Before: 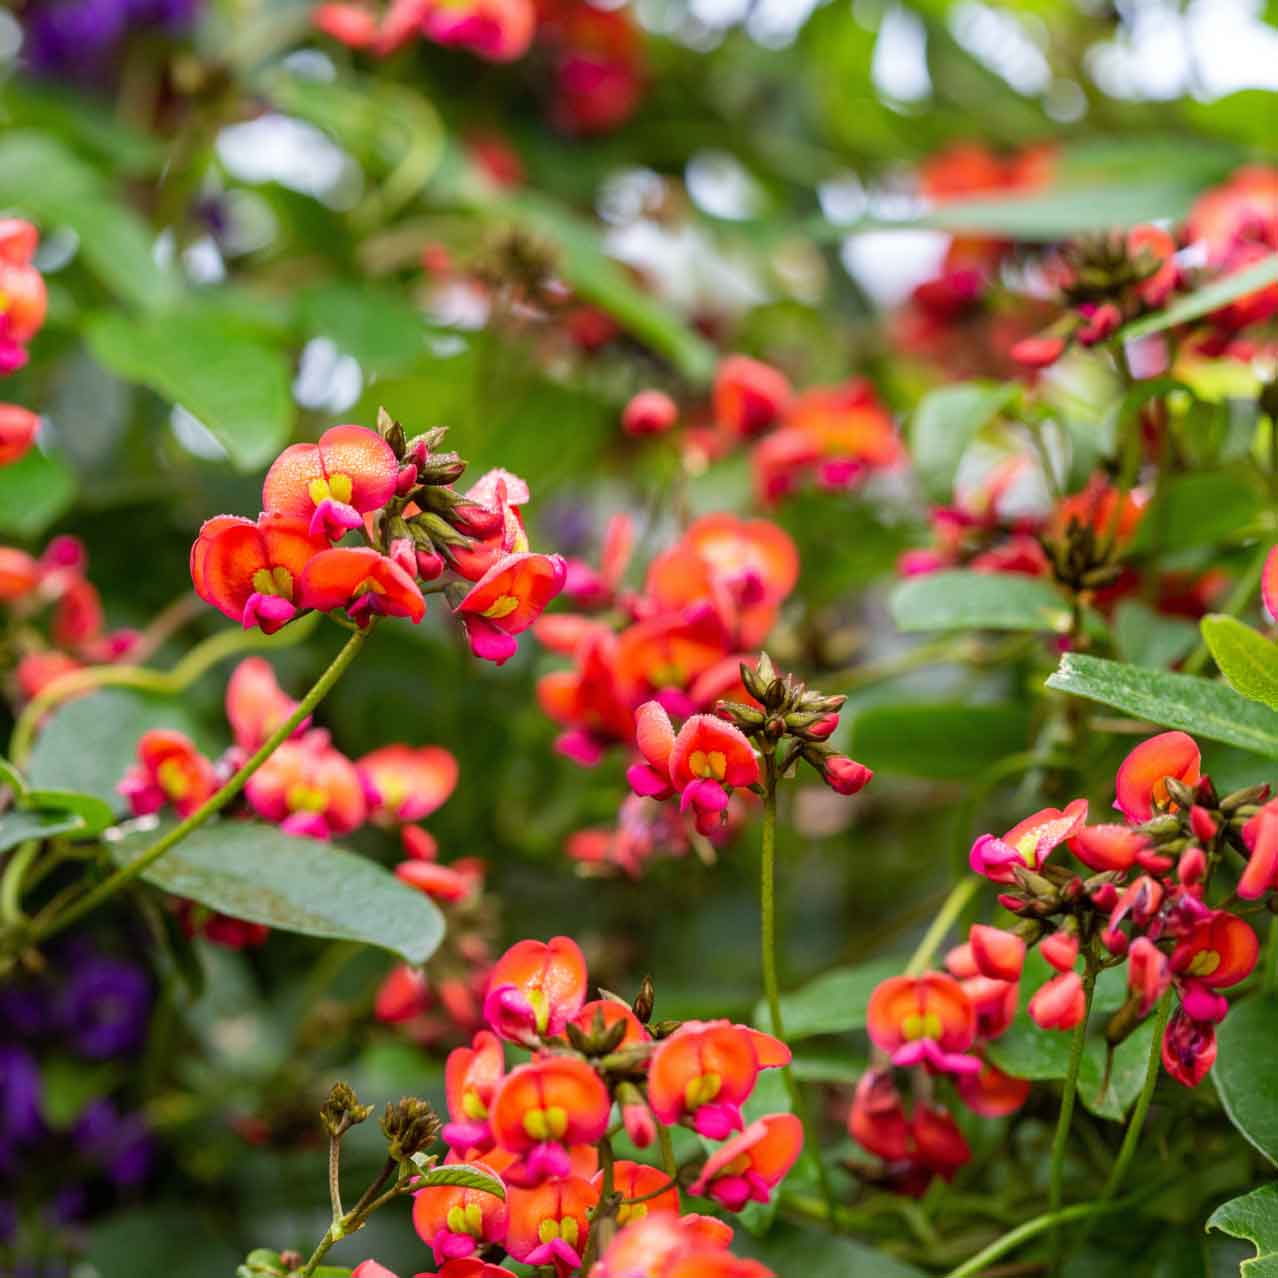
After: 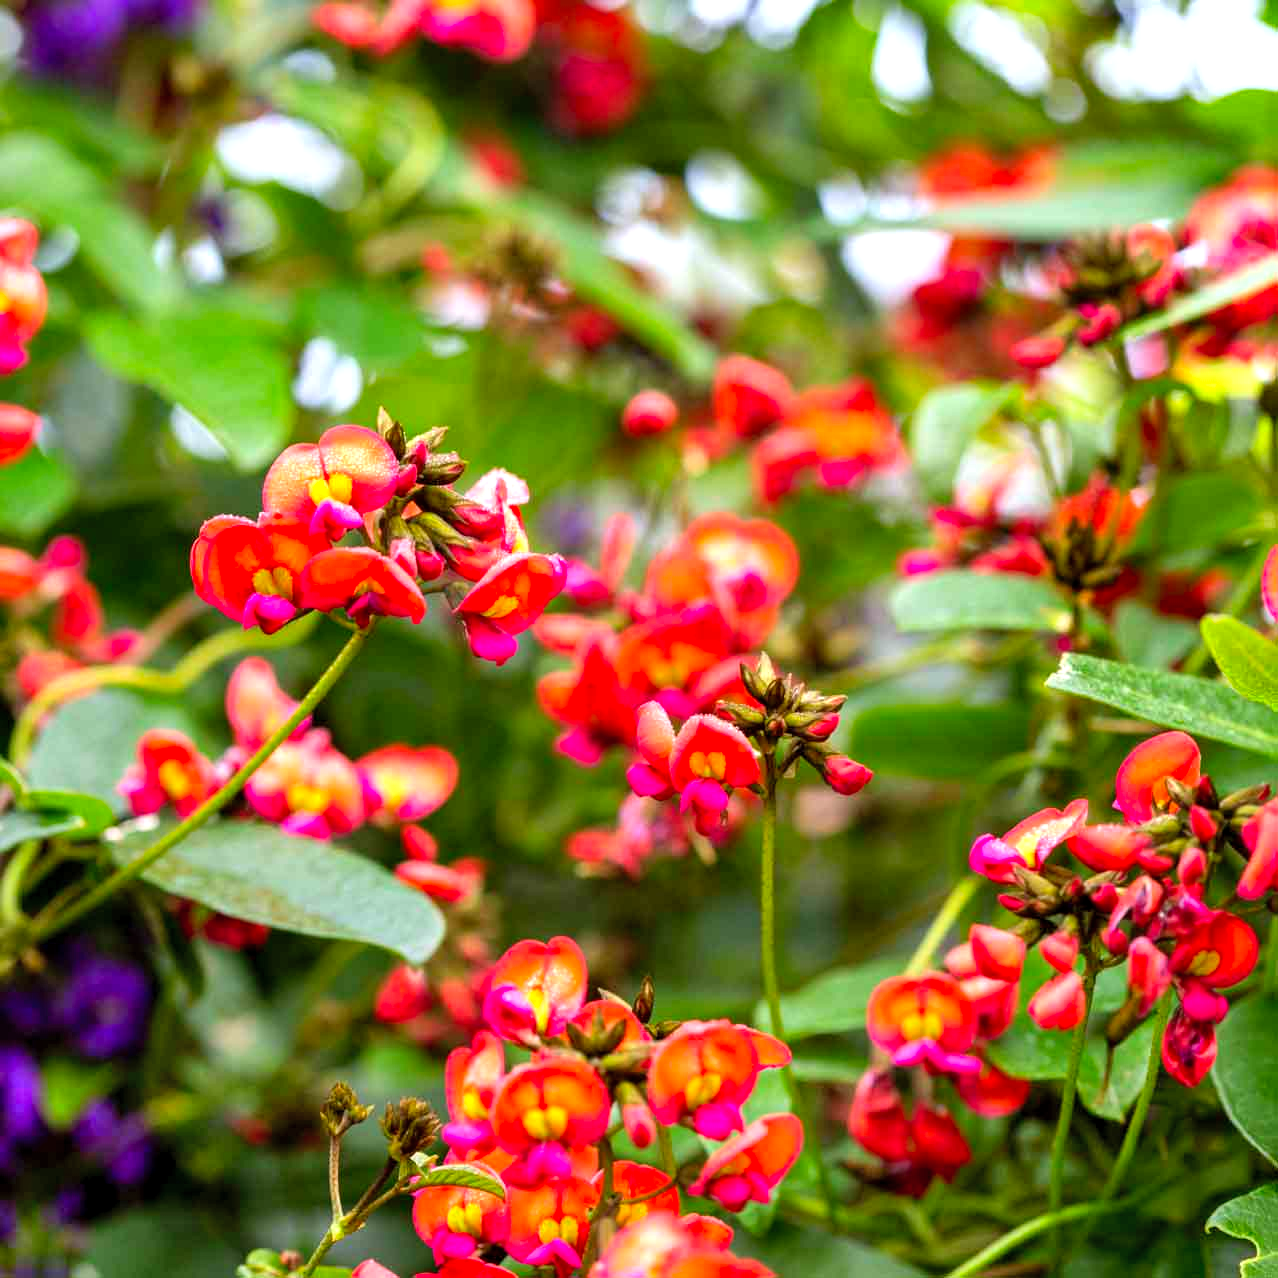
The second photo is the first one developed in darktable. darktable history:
exposure: black level correction 0.042, exposure 0.263 EV
shadows and highlights: white point adjustment -0.46, soften with gaussian
contrast brightness saturation: contrast 0.01, brightness 0.05, saturation 0.14
